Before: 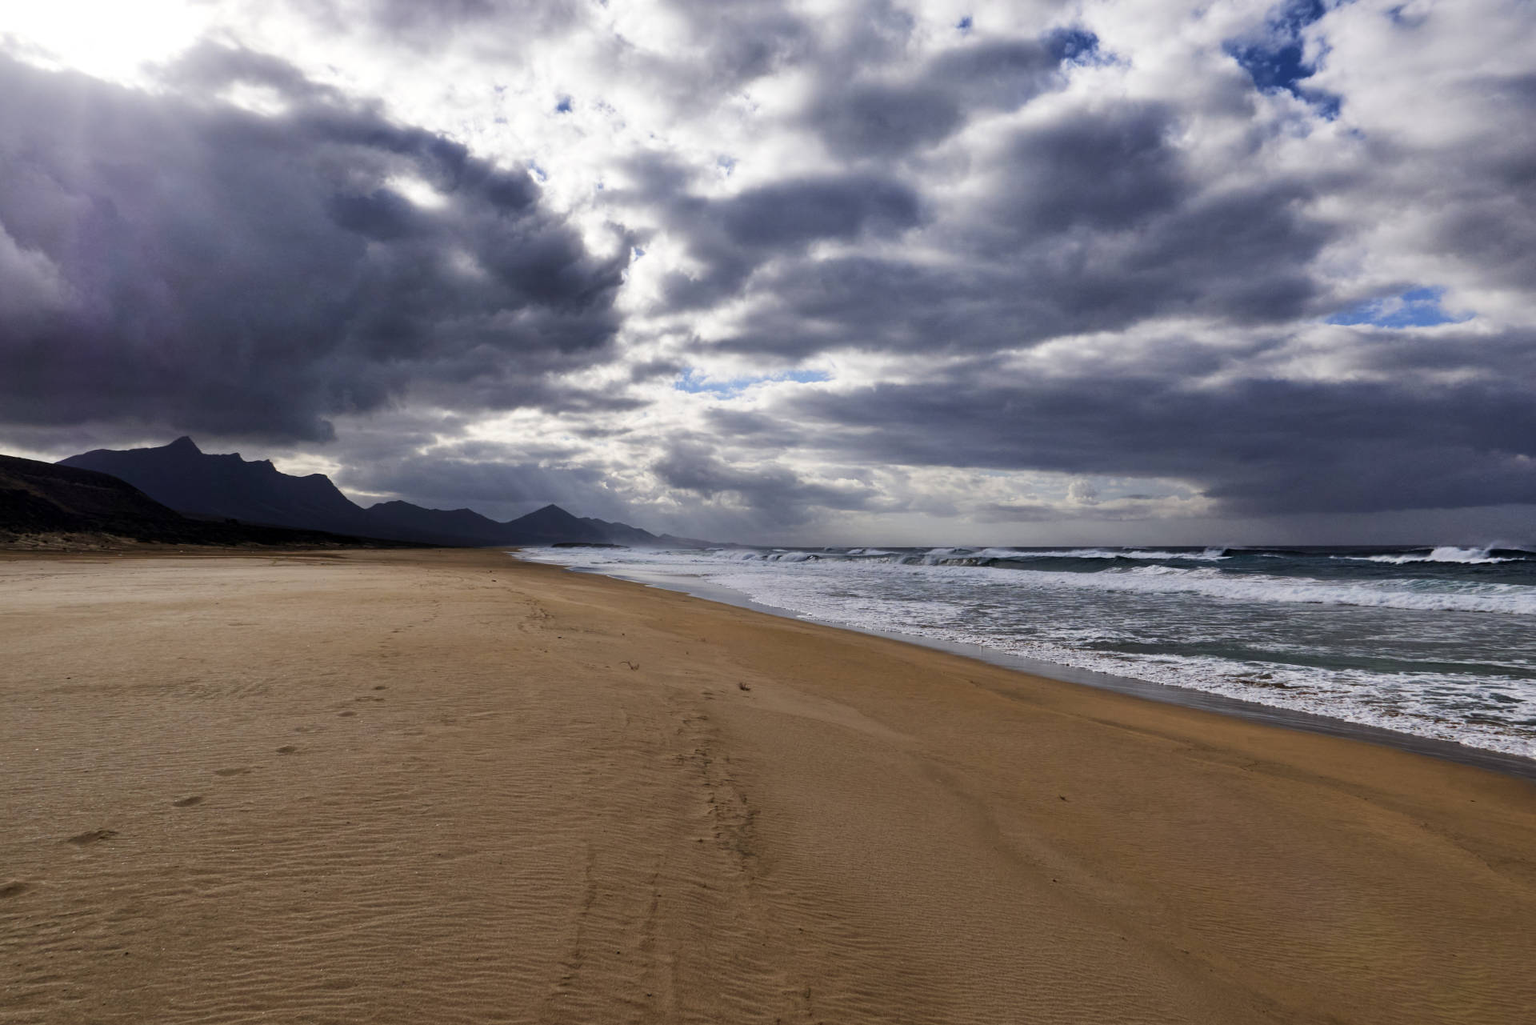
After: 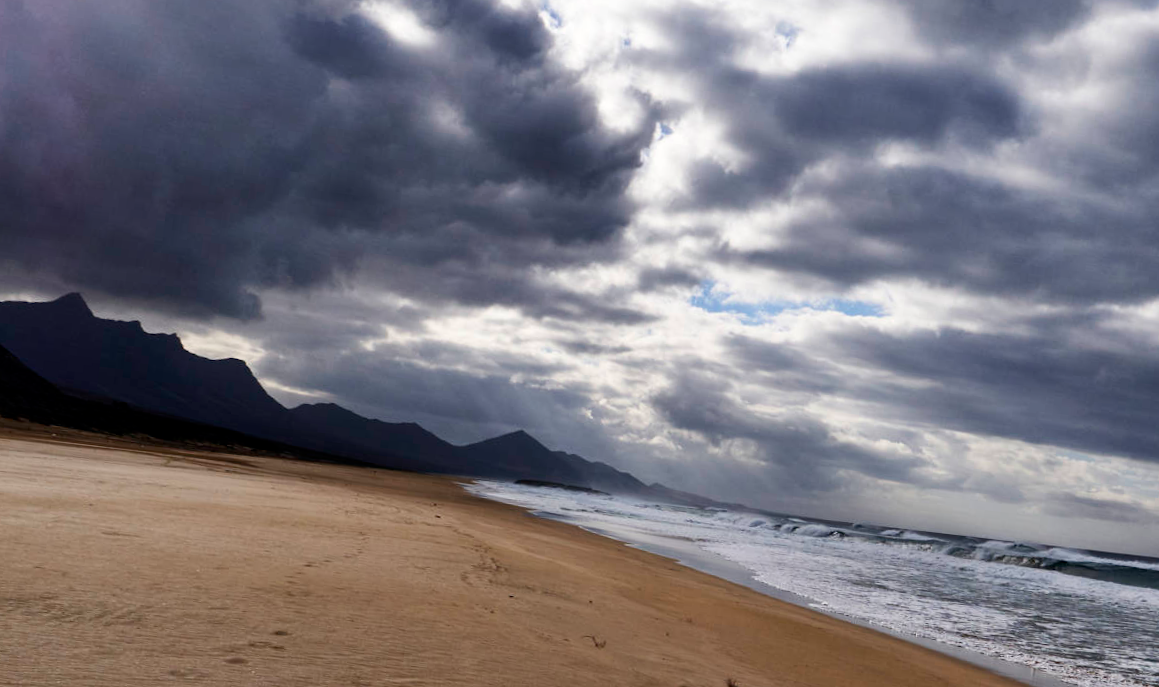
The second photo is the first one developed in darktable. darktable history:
contrast brightness saturation: contrast 0.105, saturation -0.283
crop and rotate: angle -6.65°, left 2.131%, top 7.082%, right 27.379%, bottom 30.332%
color correction: highlights b* 0.056, saturation 1.31
